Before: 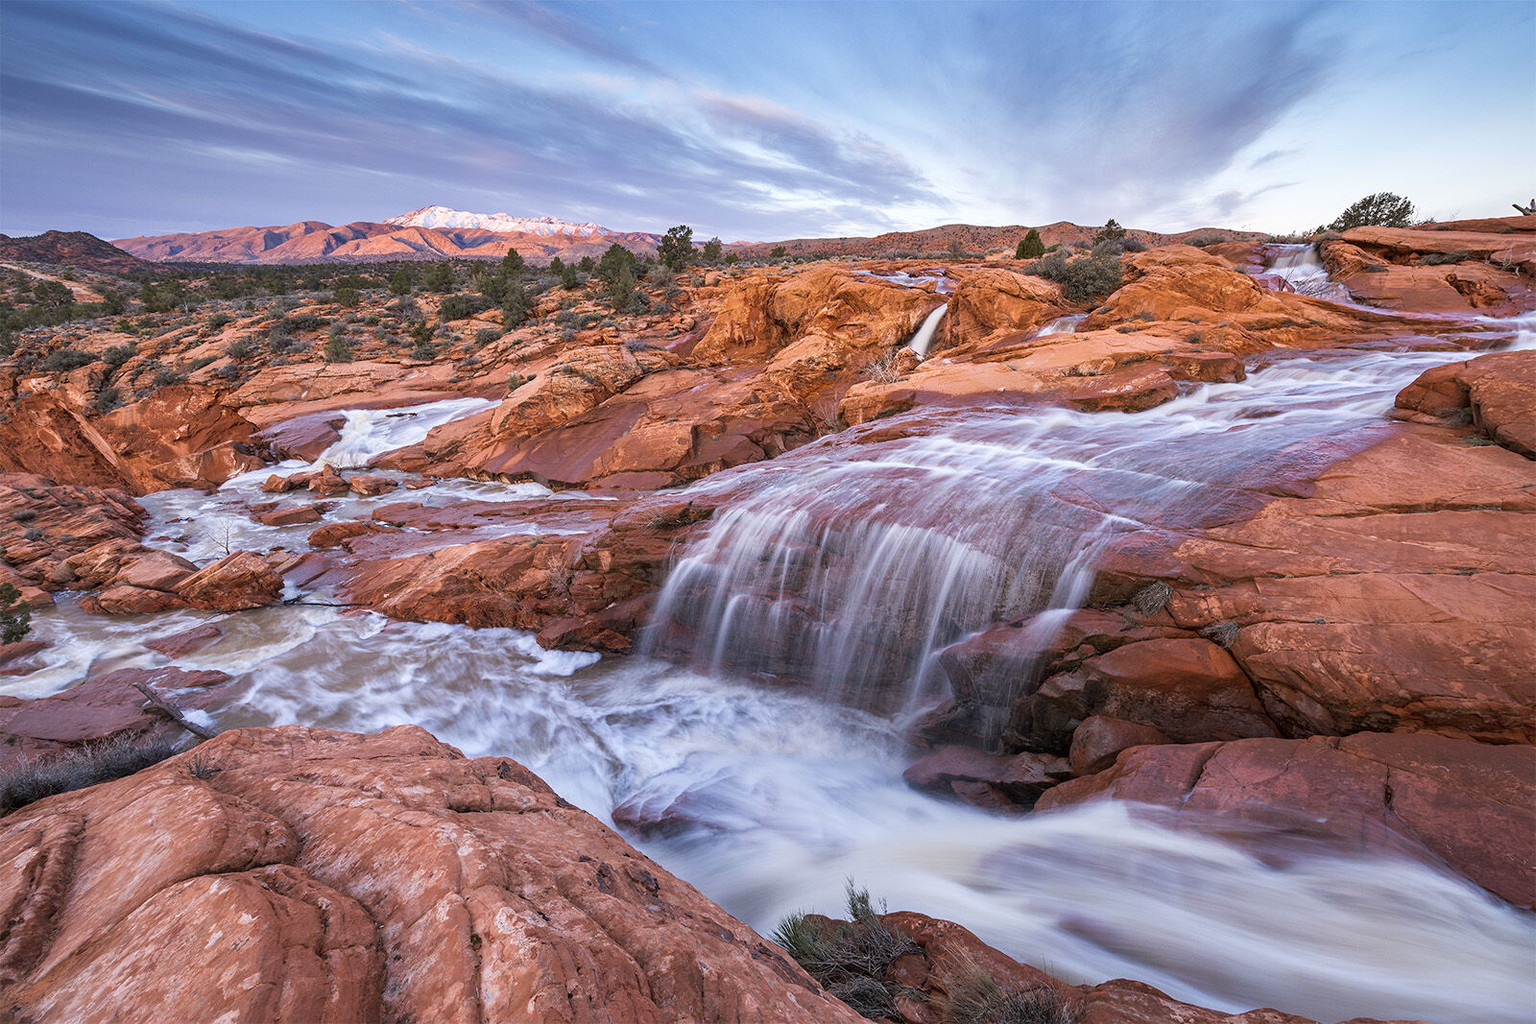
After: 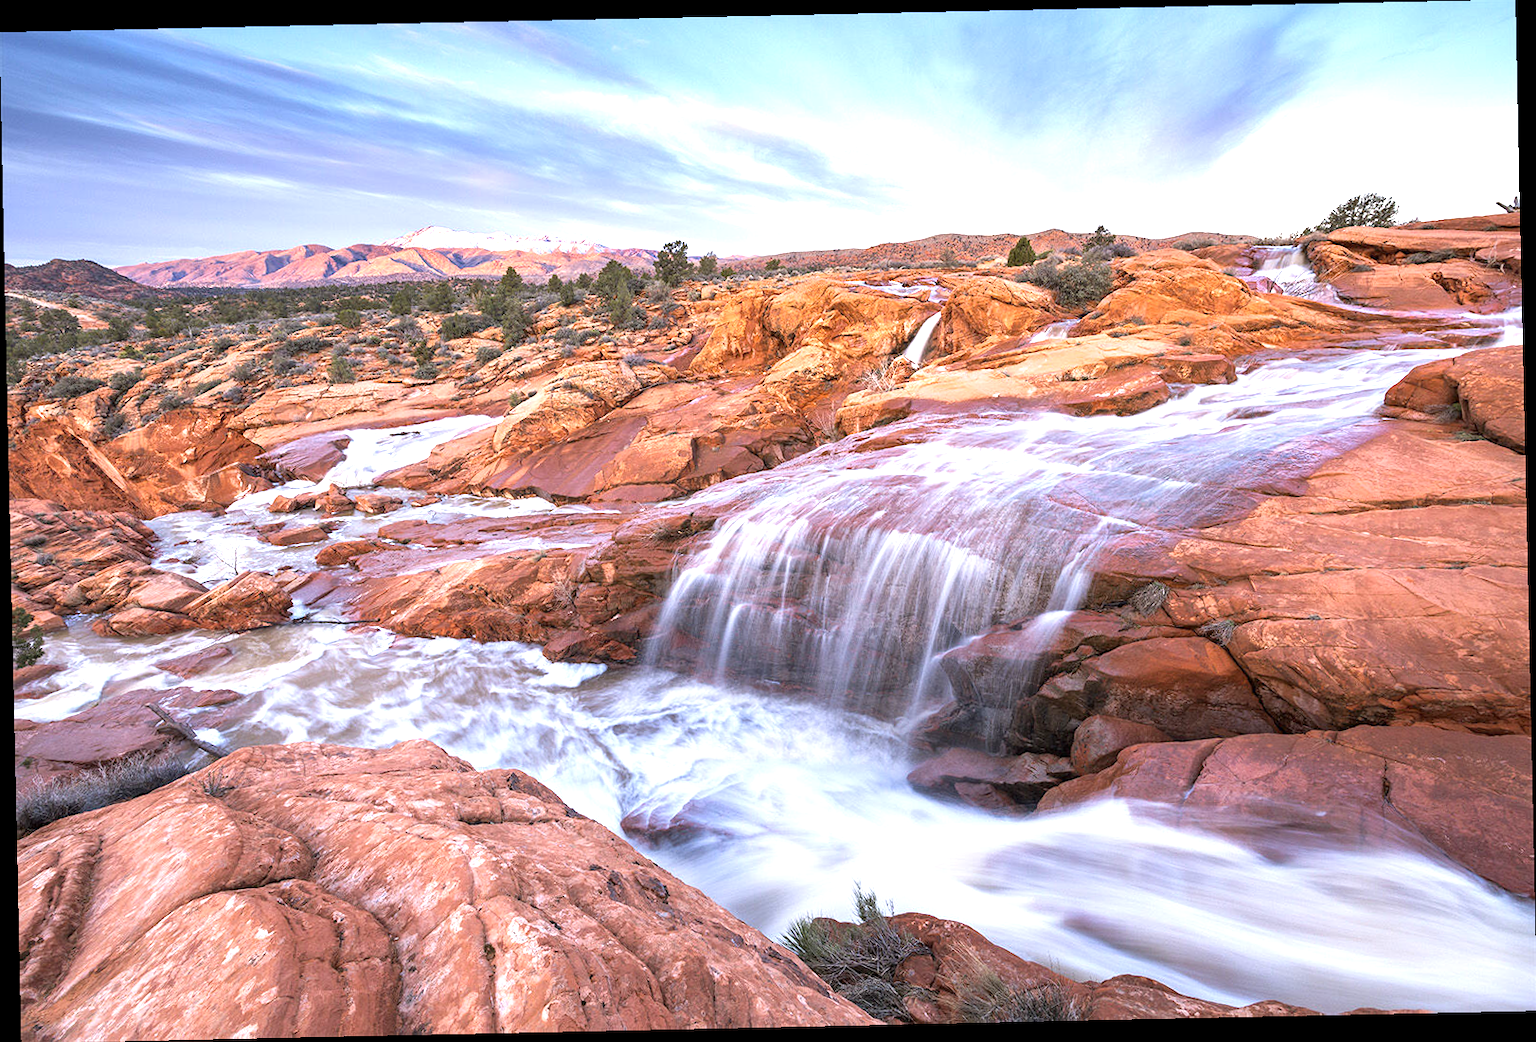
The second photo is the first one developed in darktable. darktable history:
rotate and perspective: rotation -1.24°, automatic cropping off
exposure: exposure 1 EV, compensate highlight preservation false
